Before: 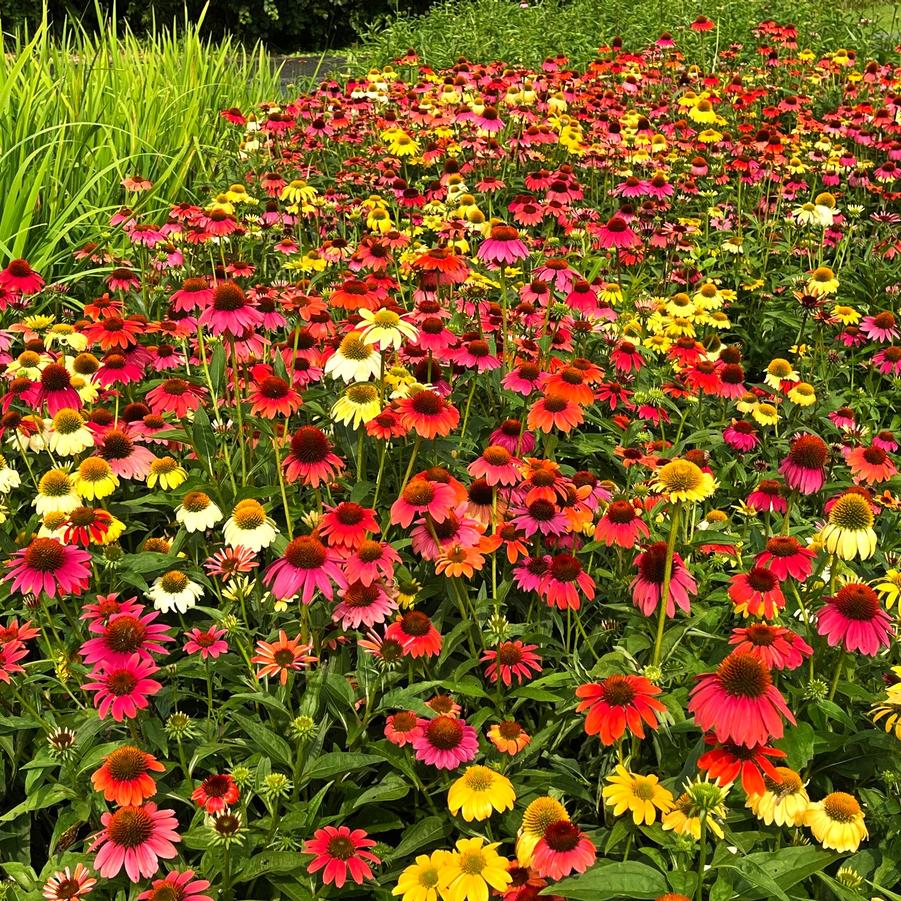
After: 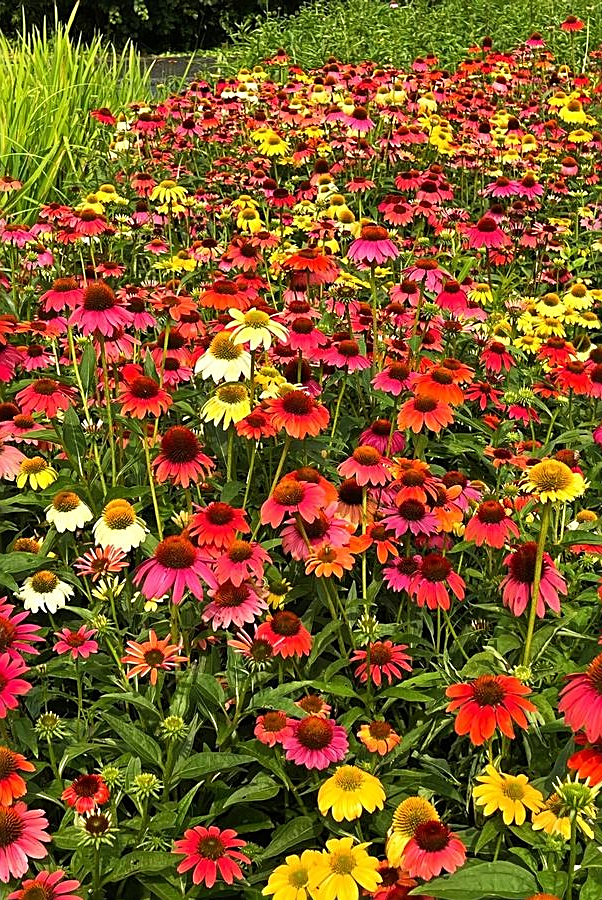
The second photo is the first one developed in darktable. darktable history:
sharpen: on, module defaults
crop and rotate: left 14.482%, right 18.638%
